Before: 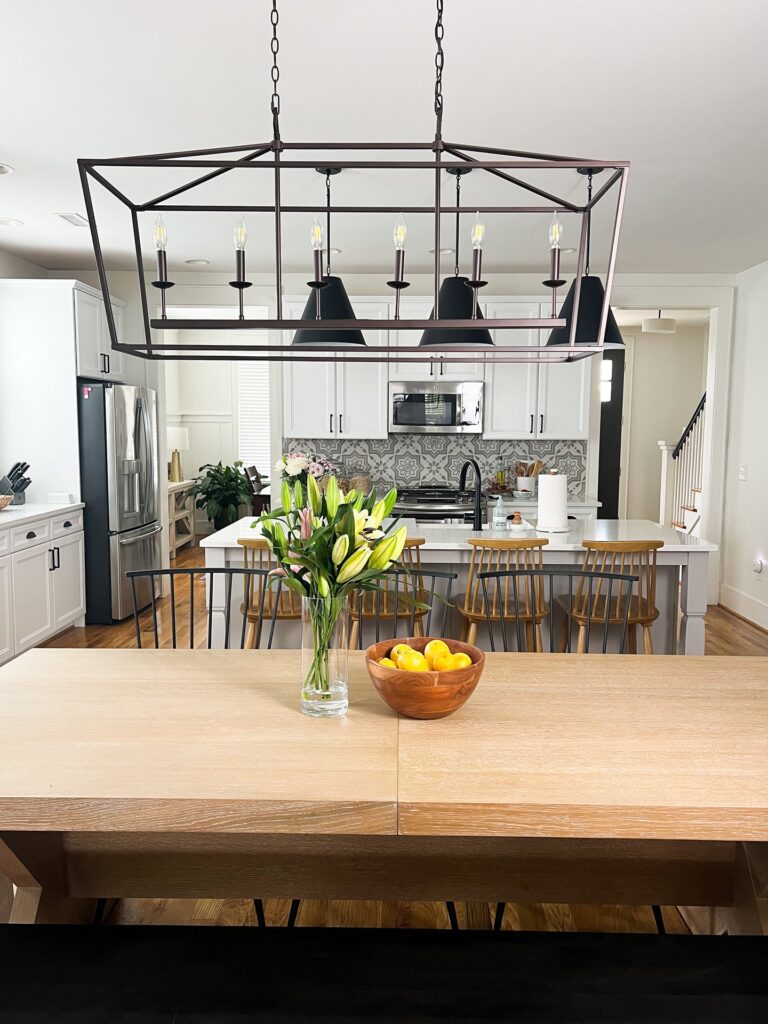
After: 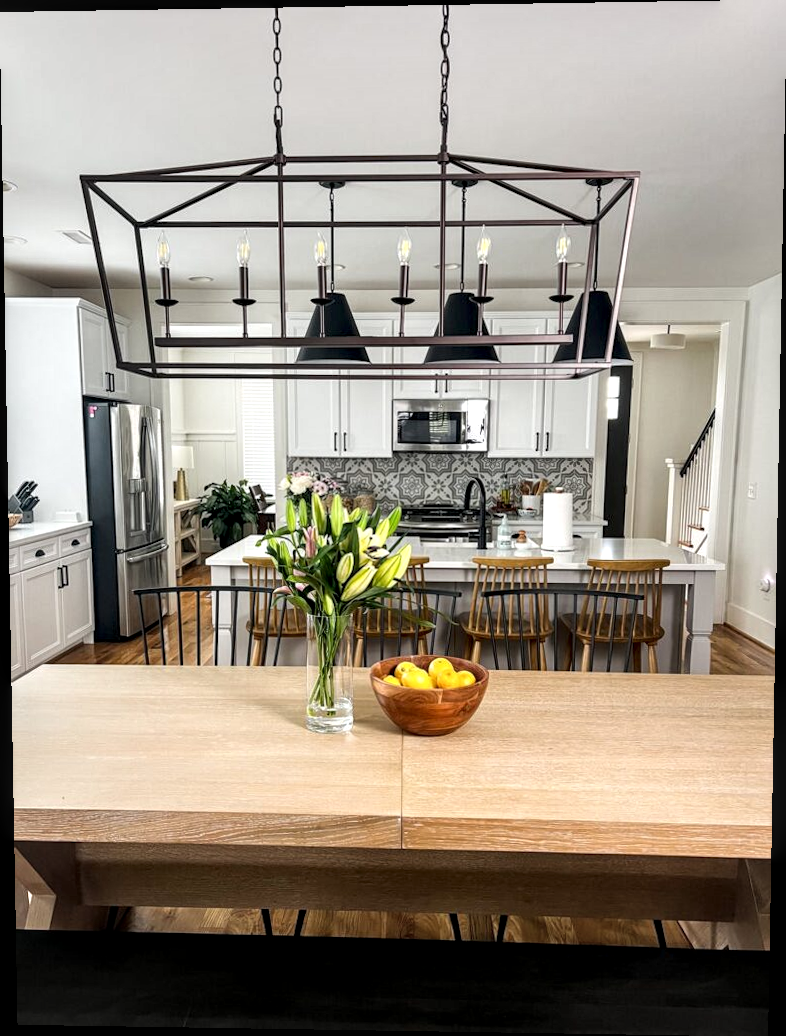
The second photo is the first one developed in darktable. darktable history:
rotate and perspective: lens shift (vertical) 0.048, lens shift (horizontal) -0.024, automatic cropping off
tone equalizer: on, module defaults
local contrast: highlights 60%, shadows 60%, detail 160%
